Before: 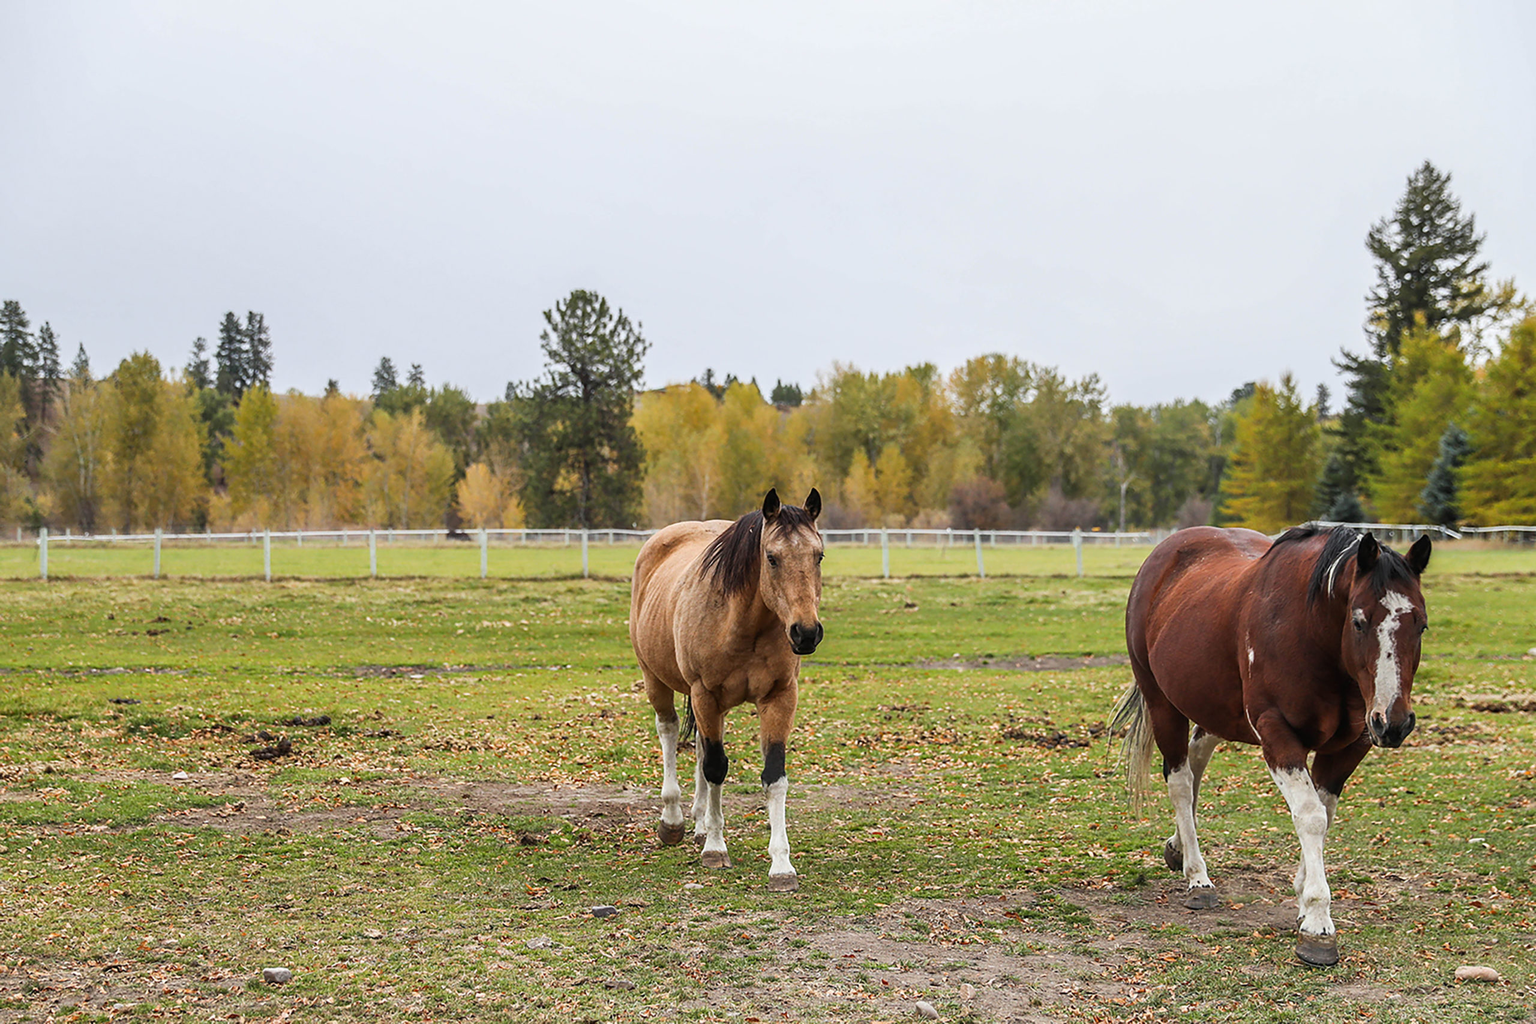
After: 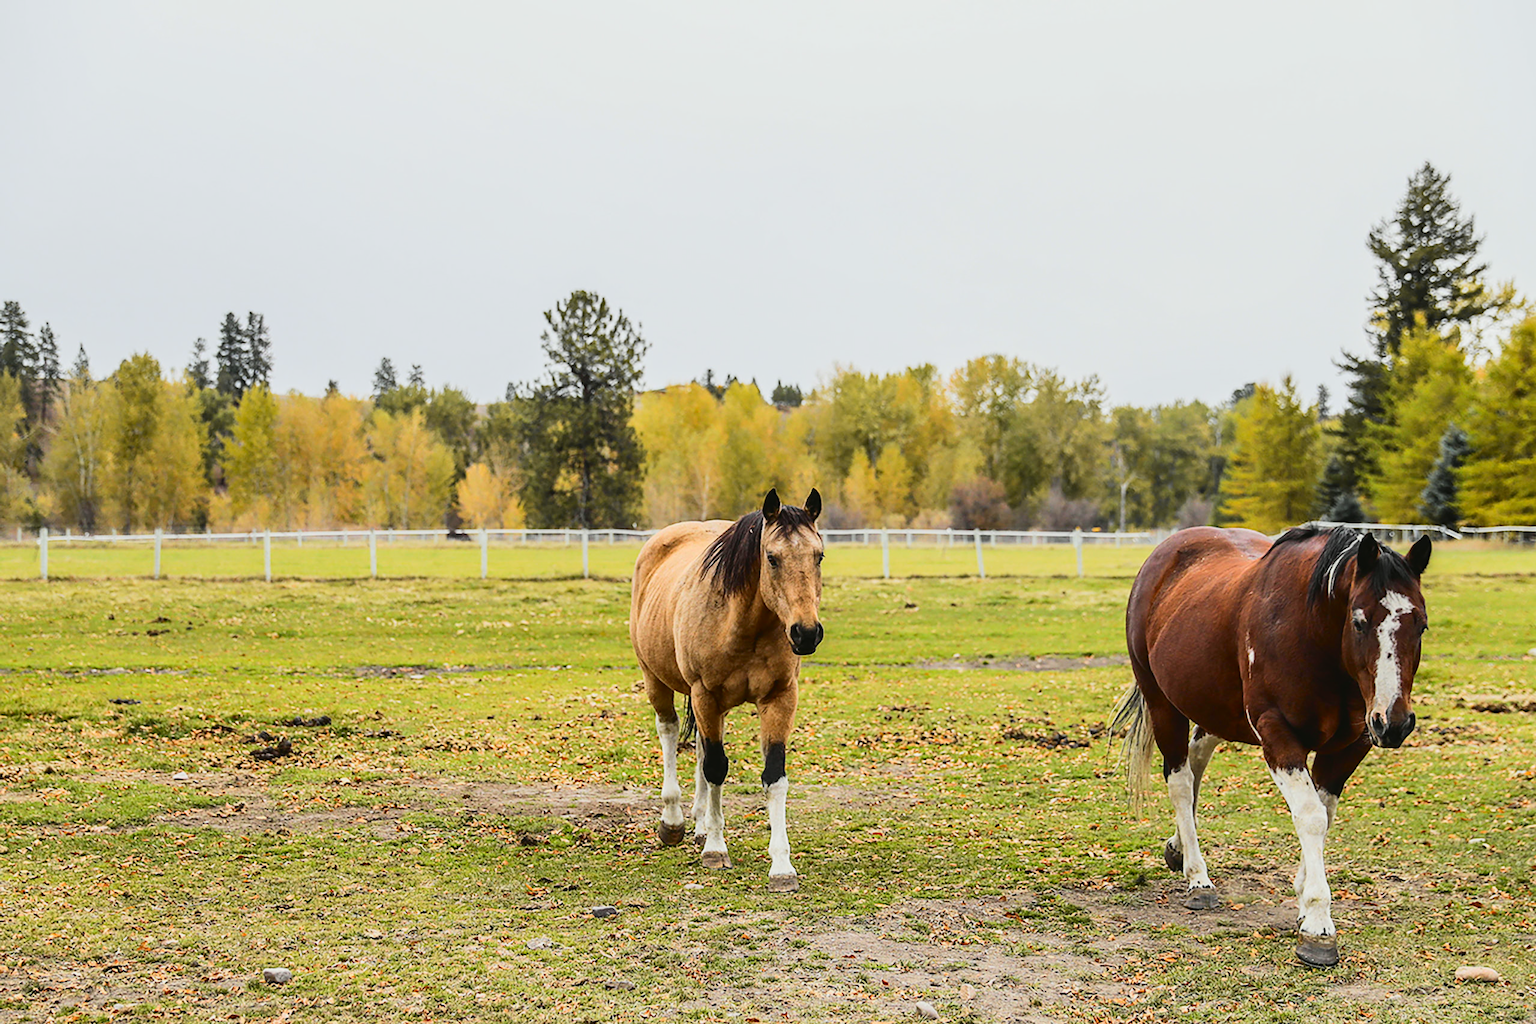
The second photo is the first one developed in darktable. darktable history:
tone equalizer: on, module defaults
tone curve: curves: ch0 [(0, 0.03) (0.113, 0.087) (0.207, 0.184) (0.515, 0.612) (0.712, 0.793) (1, 0.946)]; ch1 [(0, 0) (0.172, 0.123) (0.317, 0.279) (0.407, 0.401) (0.476, 0.482) (0.505, 0.499) (0.534, 0.534) (0.632, 0.645) (0.726, 0.745) (1, 1)]; ch2 [(0, 0) (0.411, 0.424) (0.476, 0.492) (0.521, 0.524) (0.541, 0.559) (0.65, 0.699) (1, 1)], color space Lab, independent channels, preserve colors none
